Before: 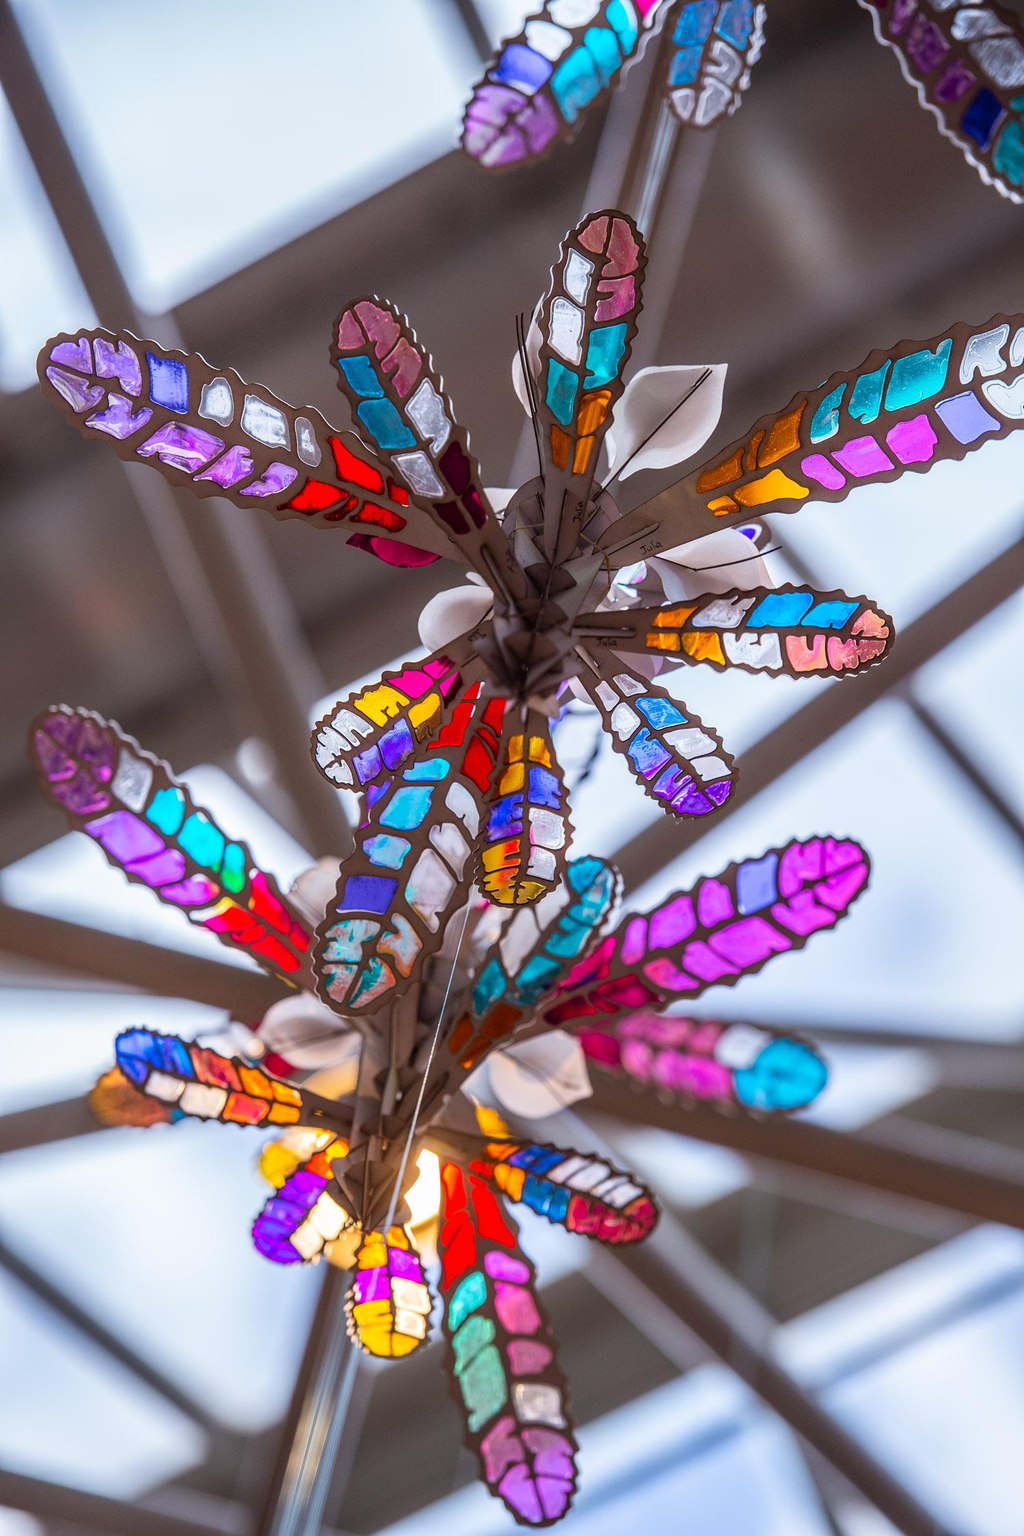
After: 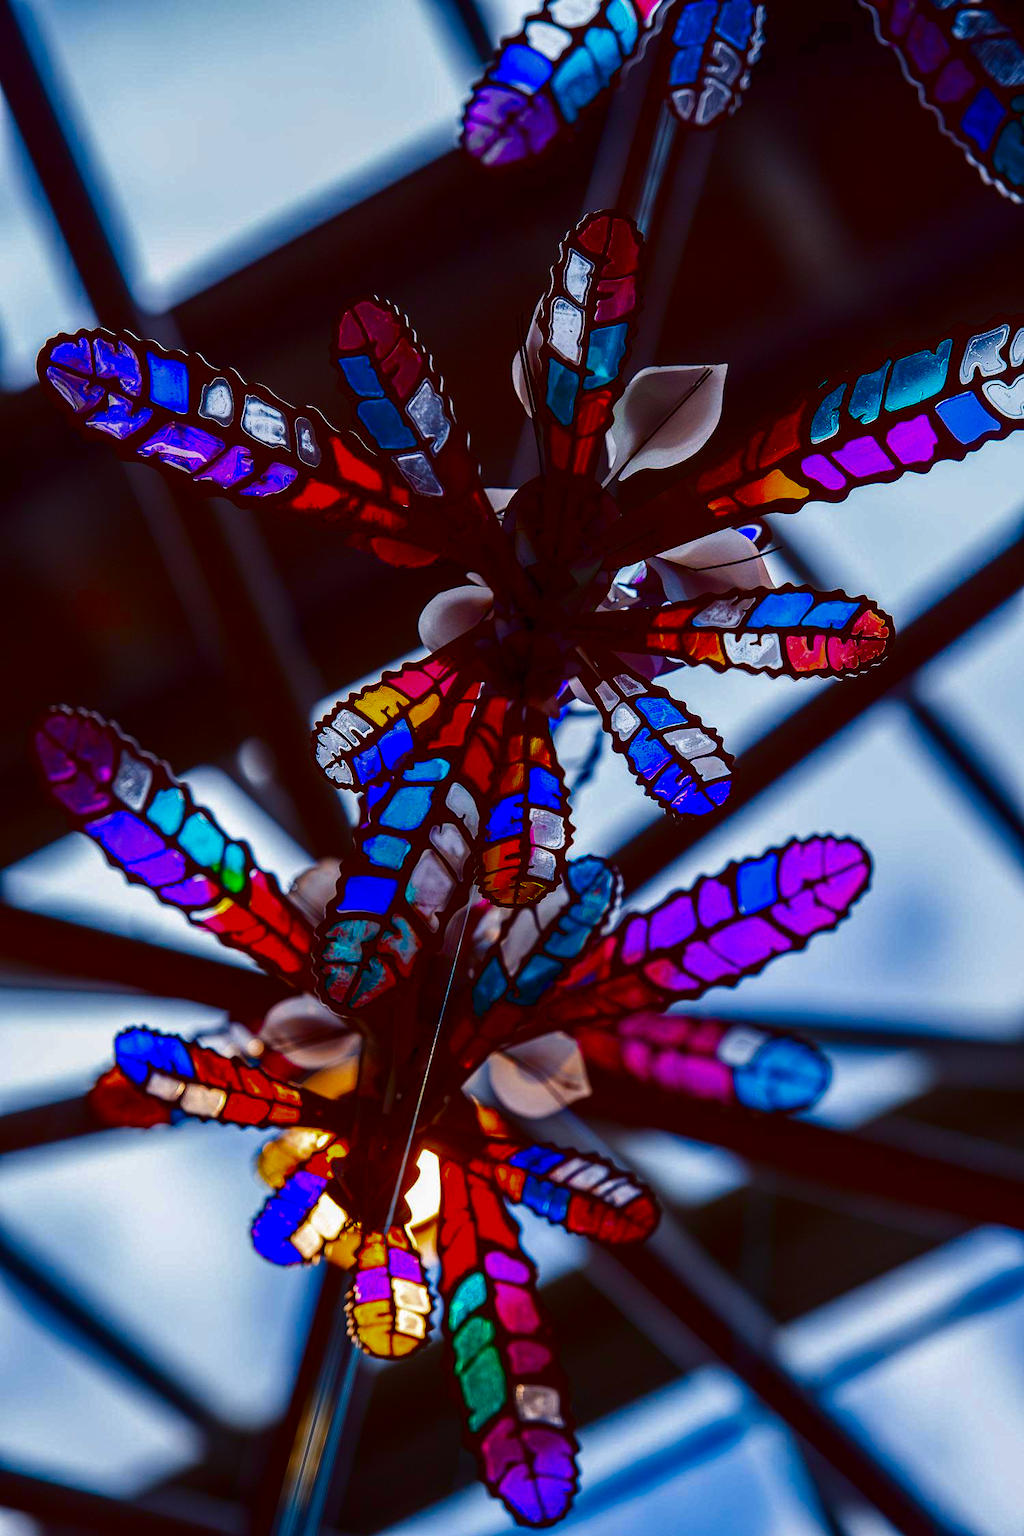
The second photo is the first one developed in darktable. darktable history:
contrast brightness saturation: brightness -0.982, saturation 0.998
